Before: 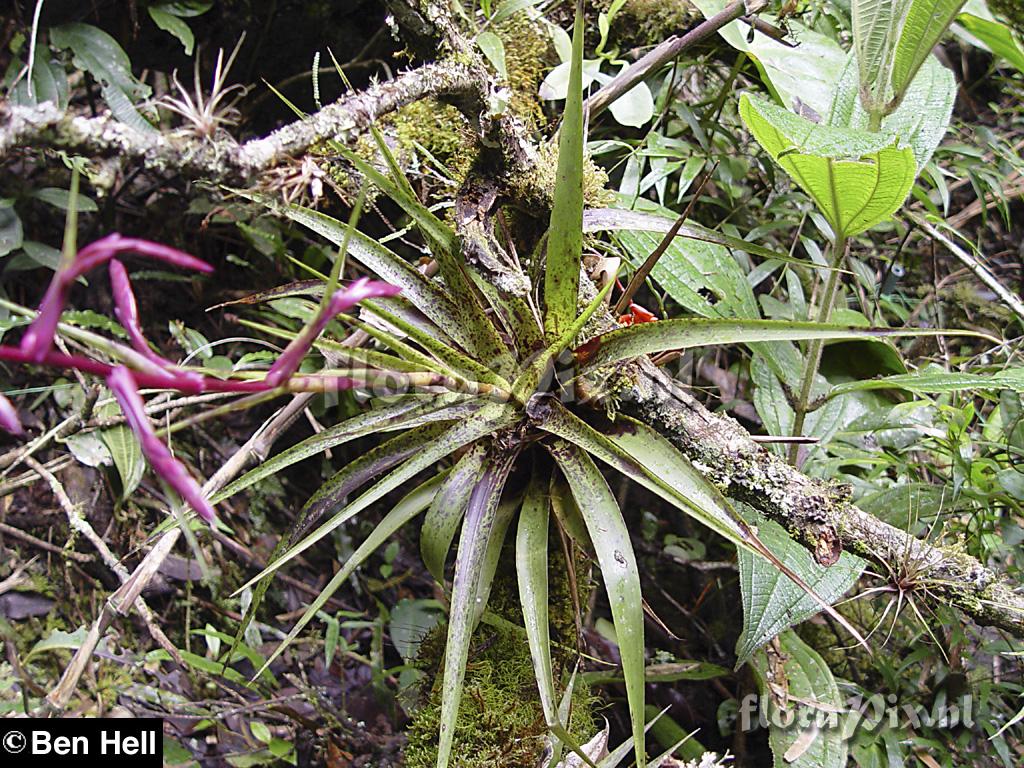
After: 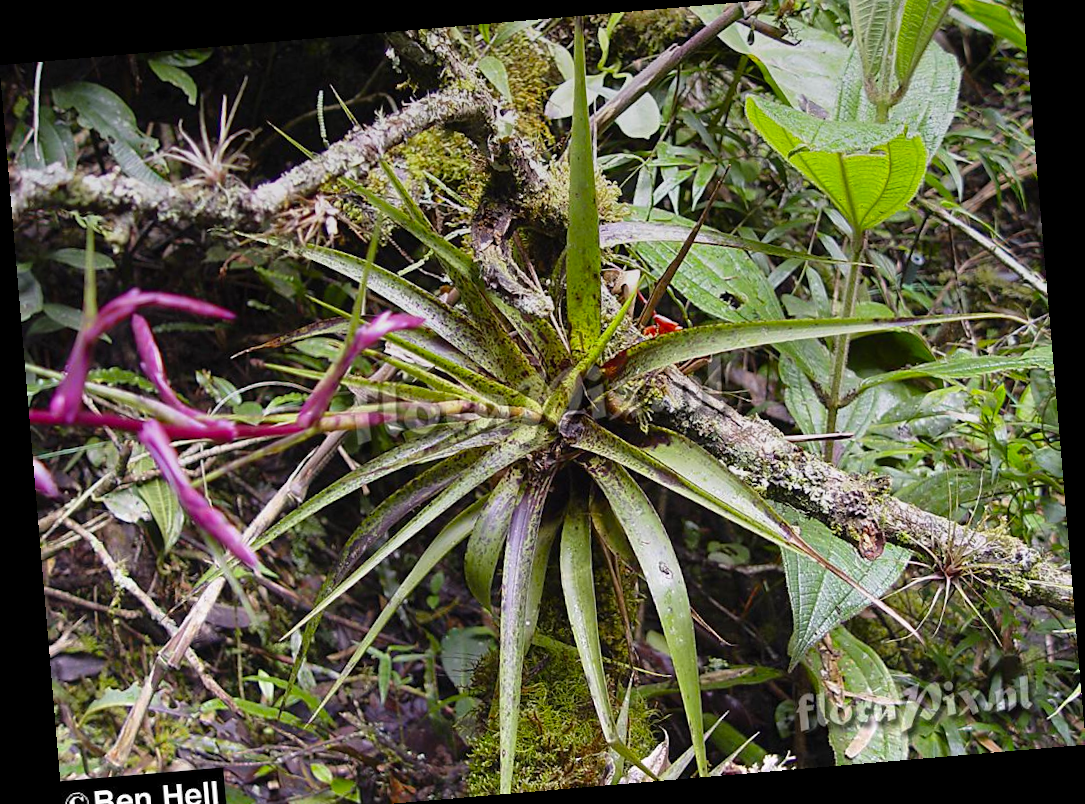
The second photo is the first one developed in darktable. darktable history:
graduated density: on, module defaults
crop and rotate: top 2.479%, bottom 3.018%
rotate and perspective: rotation -4.86°, automatic cropping off
color balance: output saturation 120%
